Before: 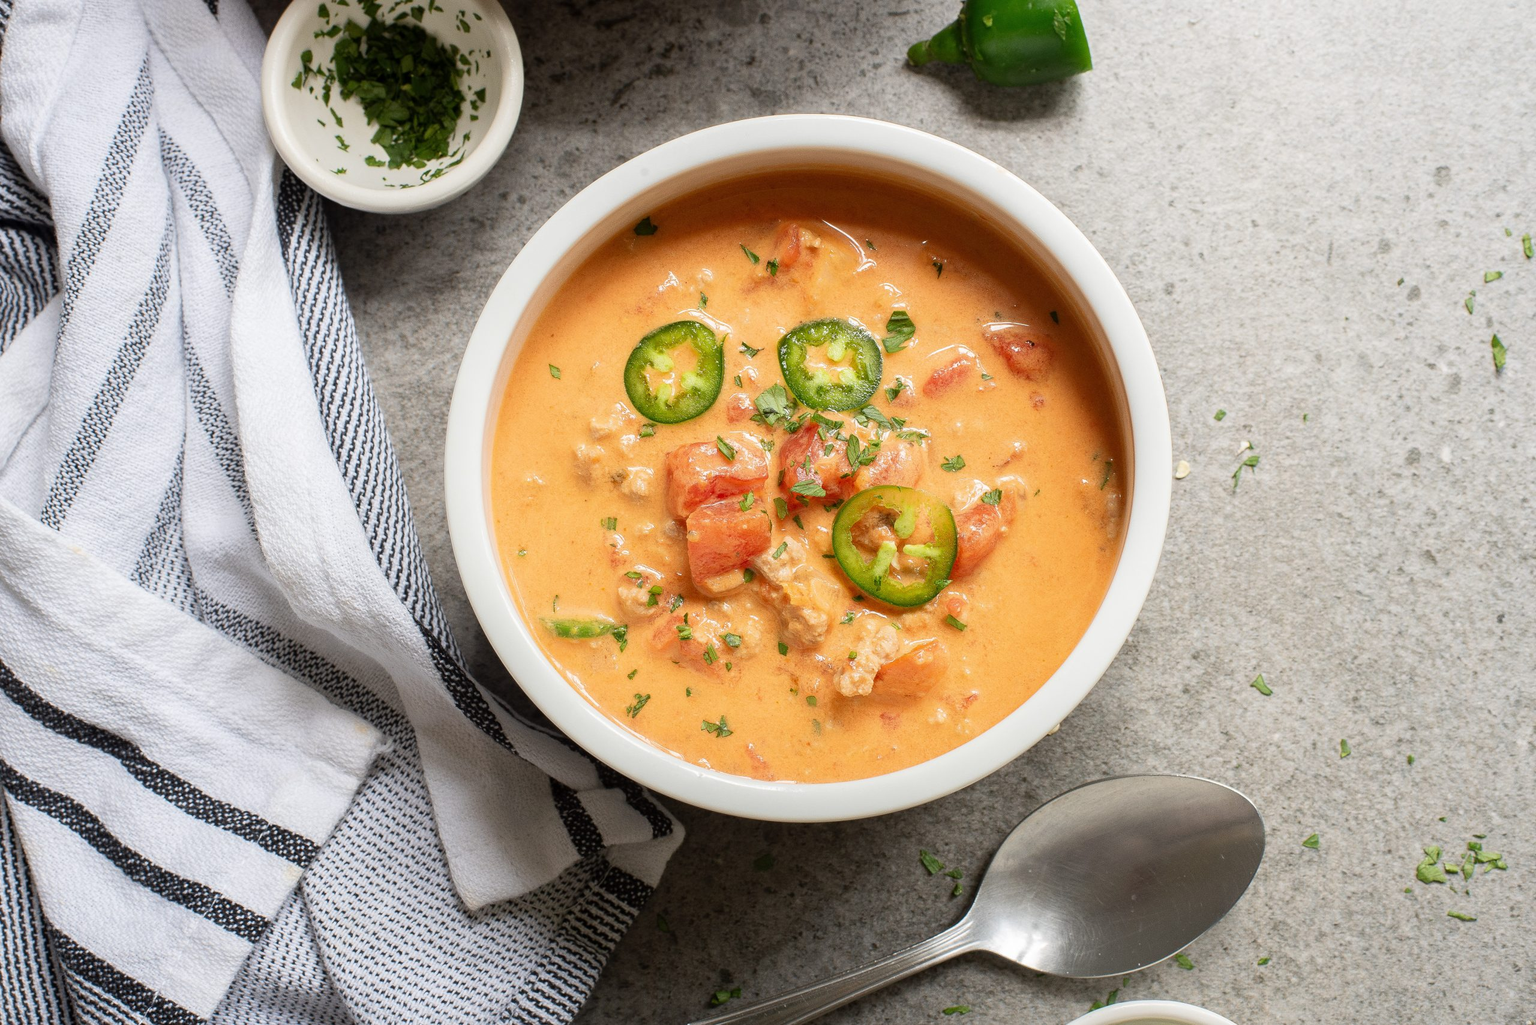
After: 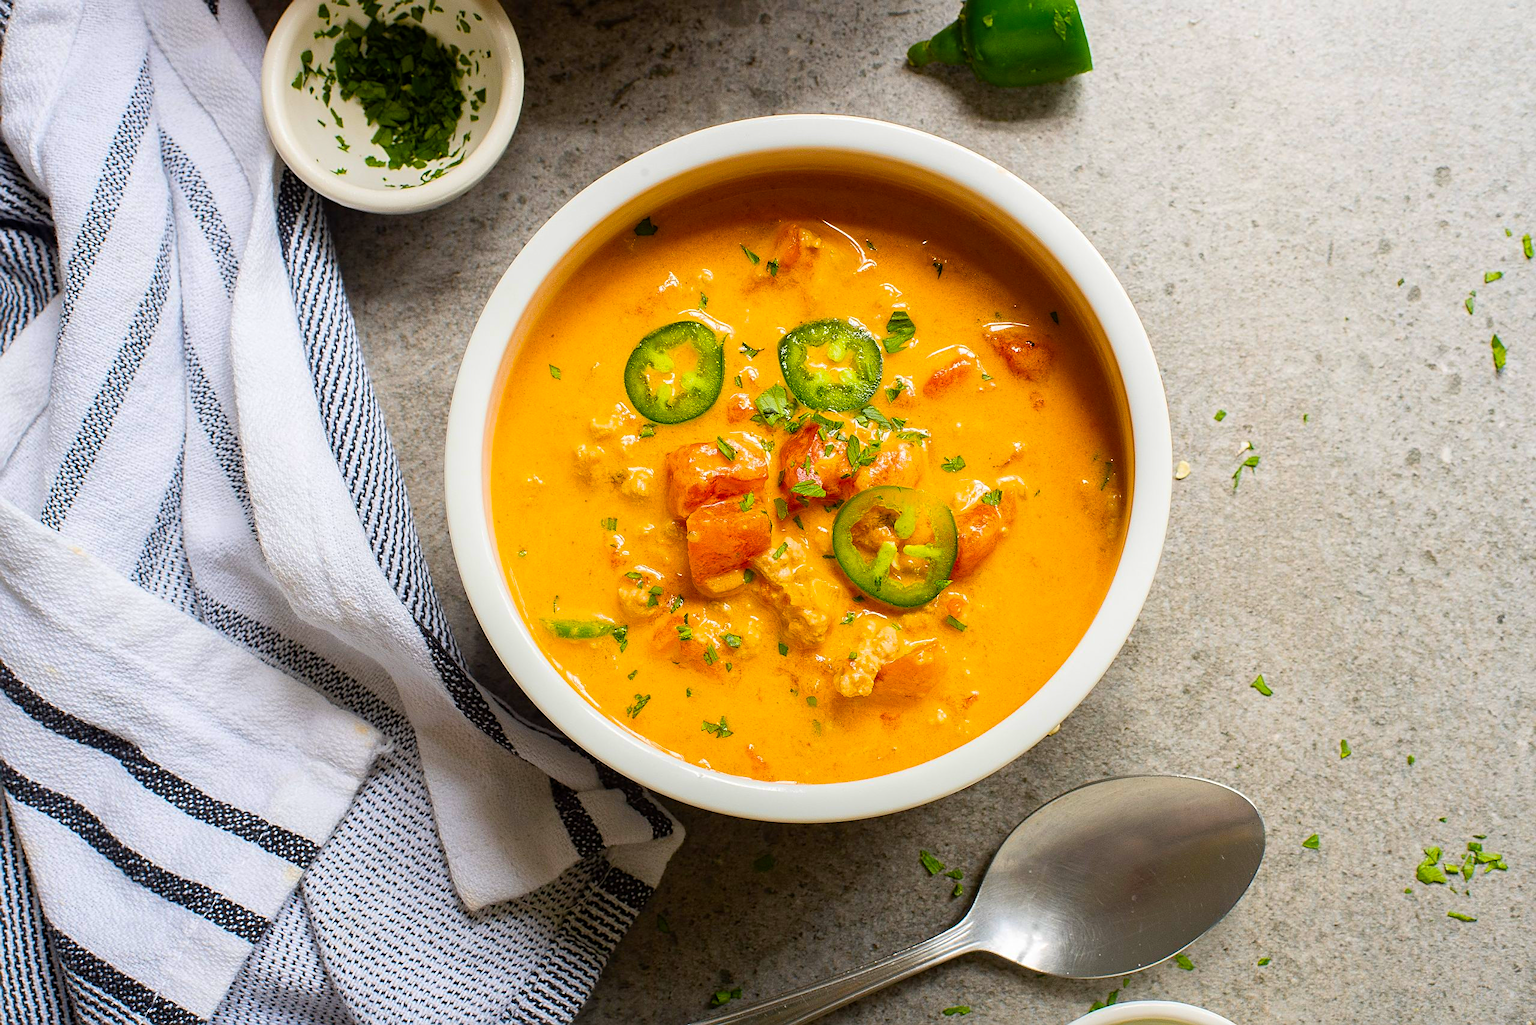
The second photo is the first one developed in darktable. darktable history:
color balance rgb: linear chroma grading › global chroma 25%, perceptual saturation grading › global saturation 50%
sharpen: on, module defaults
